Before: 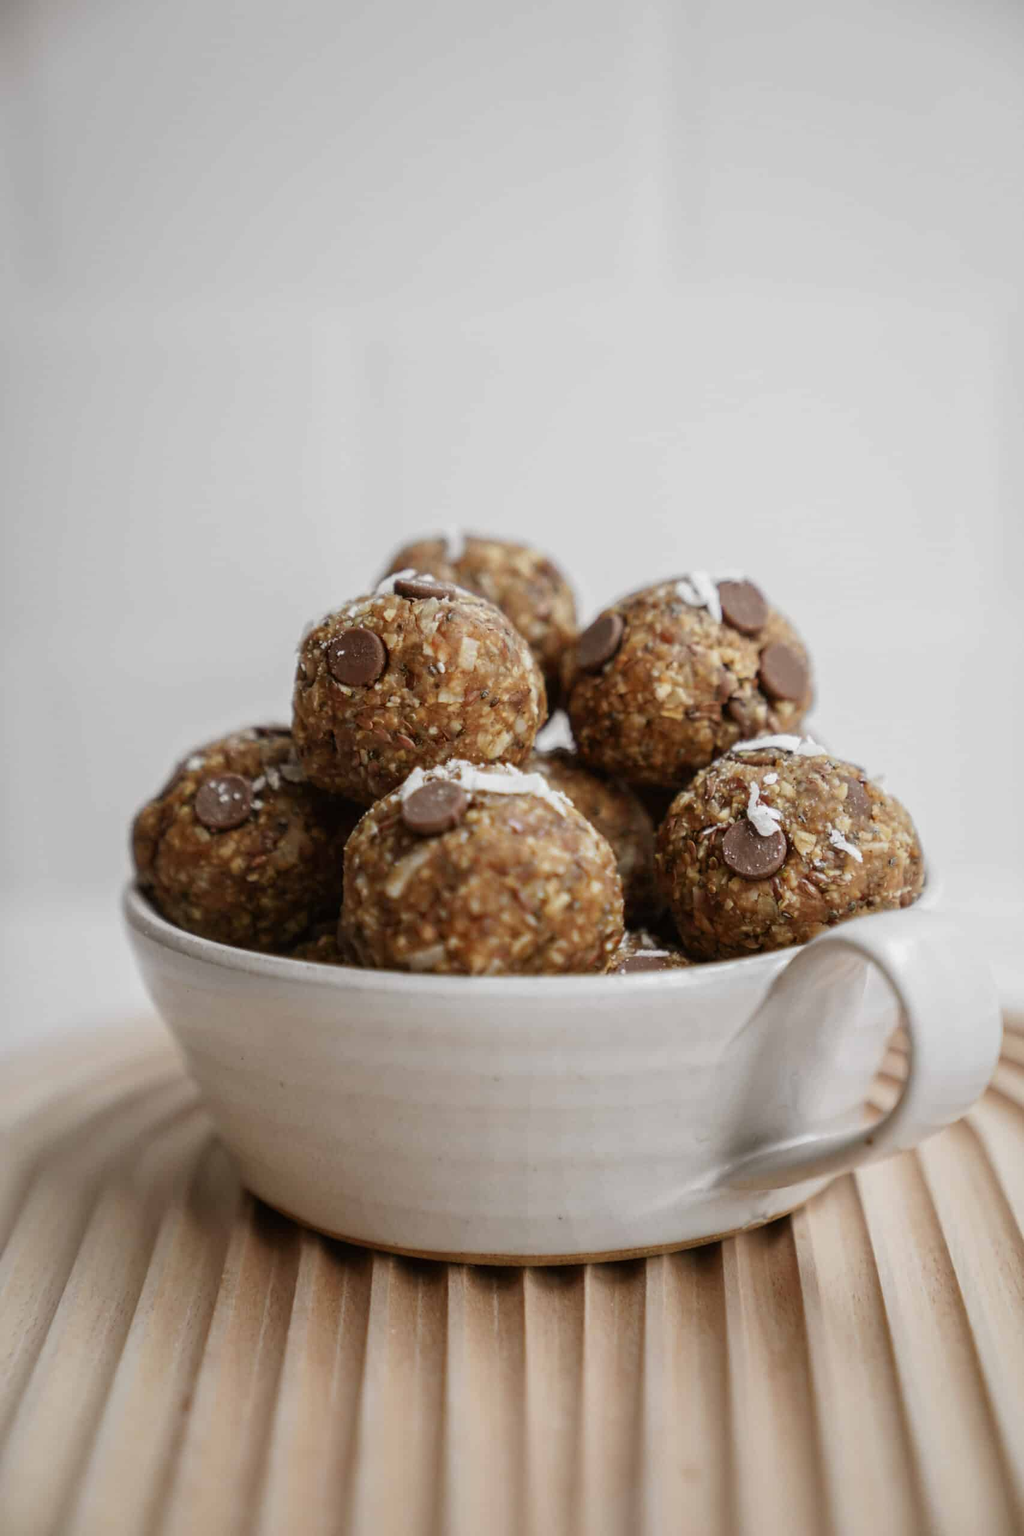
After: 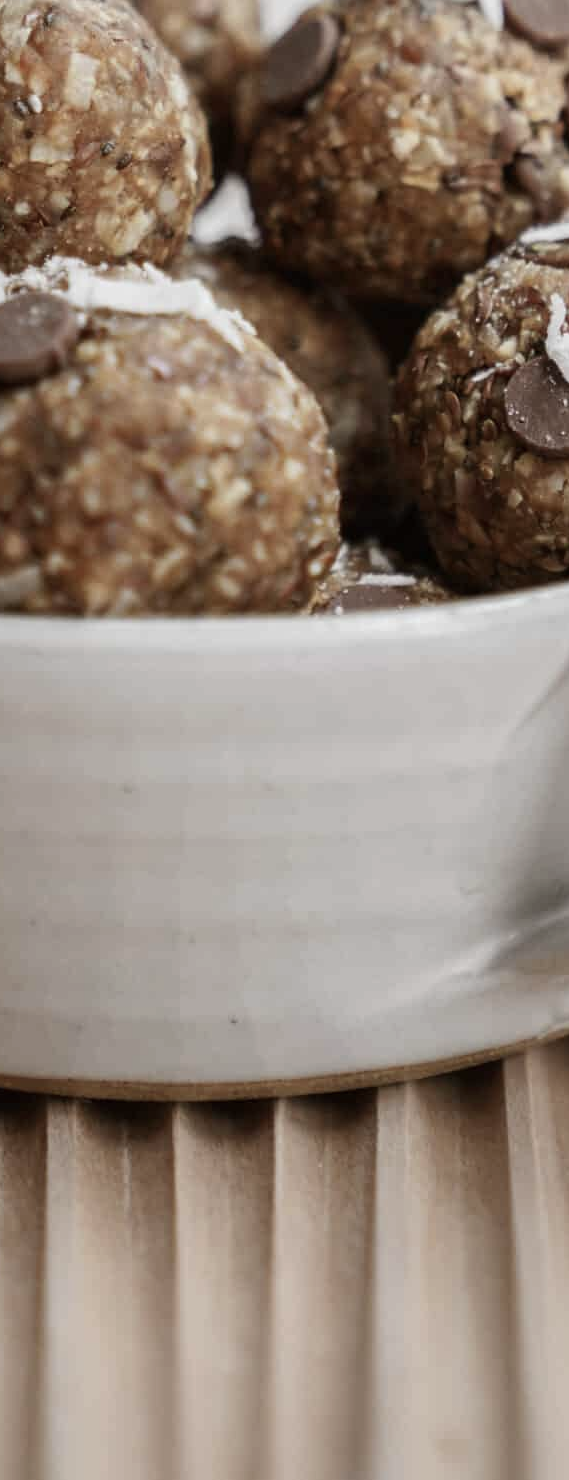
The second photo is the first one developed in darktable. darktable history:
crop: left 41.011%, top 39.418%, right 25.628%, bottom 2.732%
color calibration: illuminant same as pipeline (D50), adaptation none (bypass), x 0.333, y 0.335, temperature 5010.07 K
contrast brightness saturation: contrast 0.101, saturation -0.301
